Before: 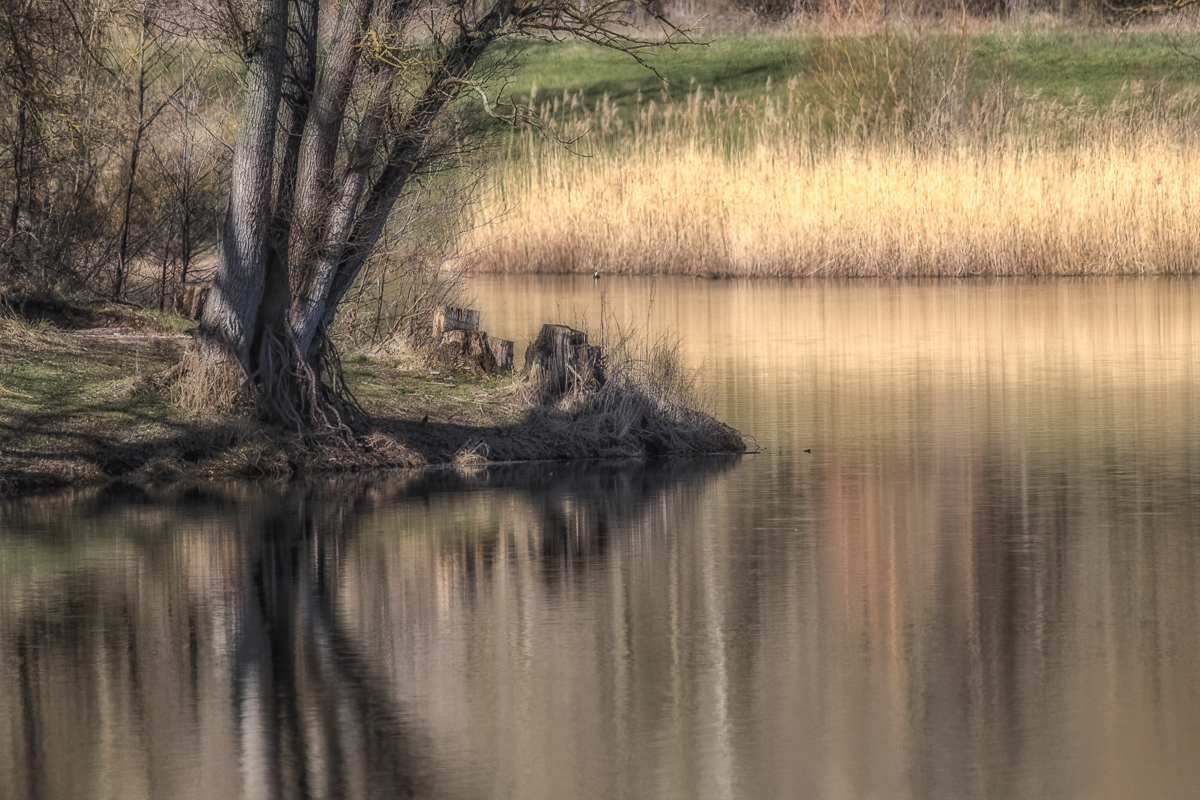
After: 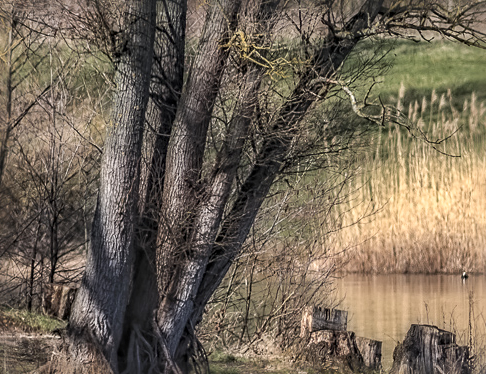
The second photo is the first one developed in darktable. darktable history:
sharpen: radius 4.849
crop and rotate: left 11.018%, top 0.106%, right 48.408%, bottom 53.059%
